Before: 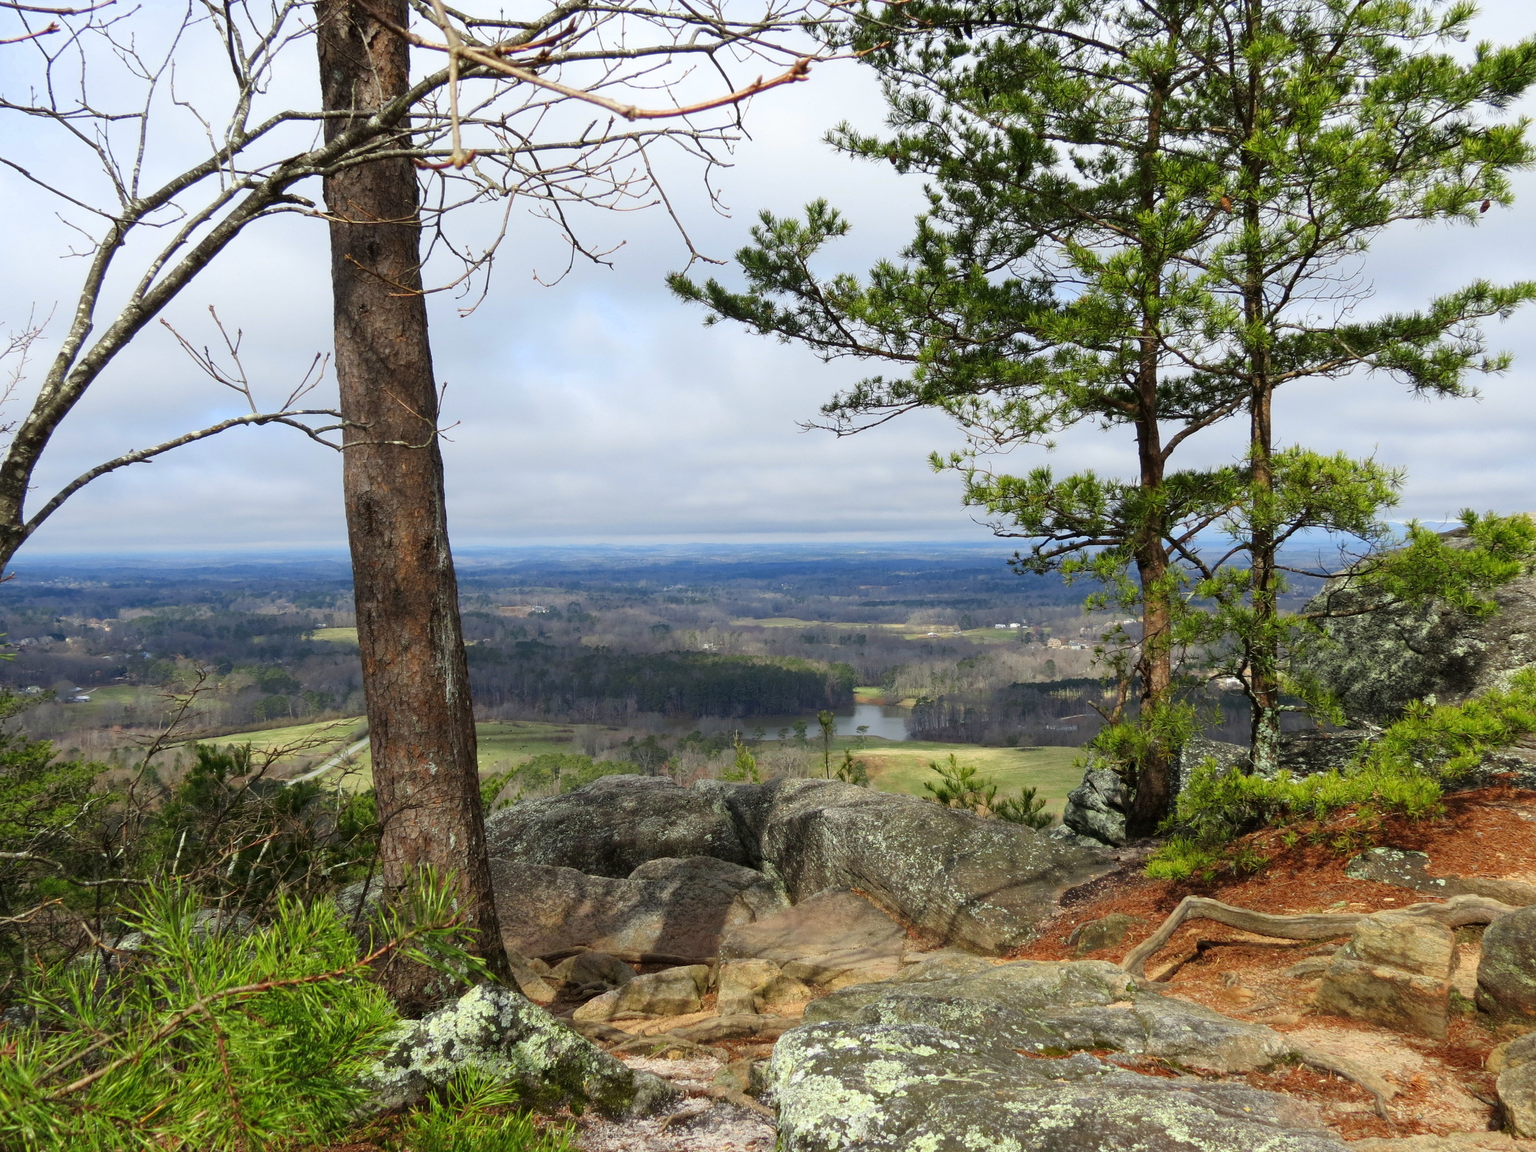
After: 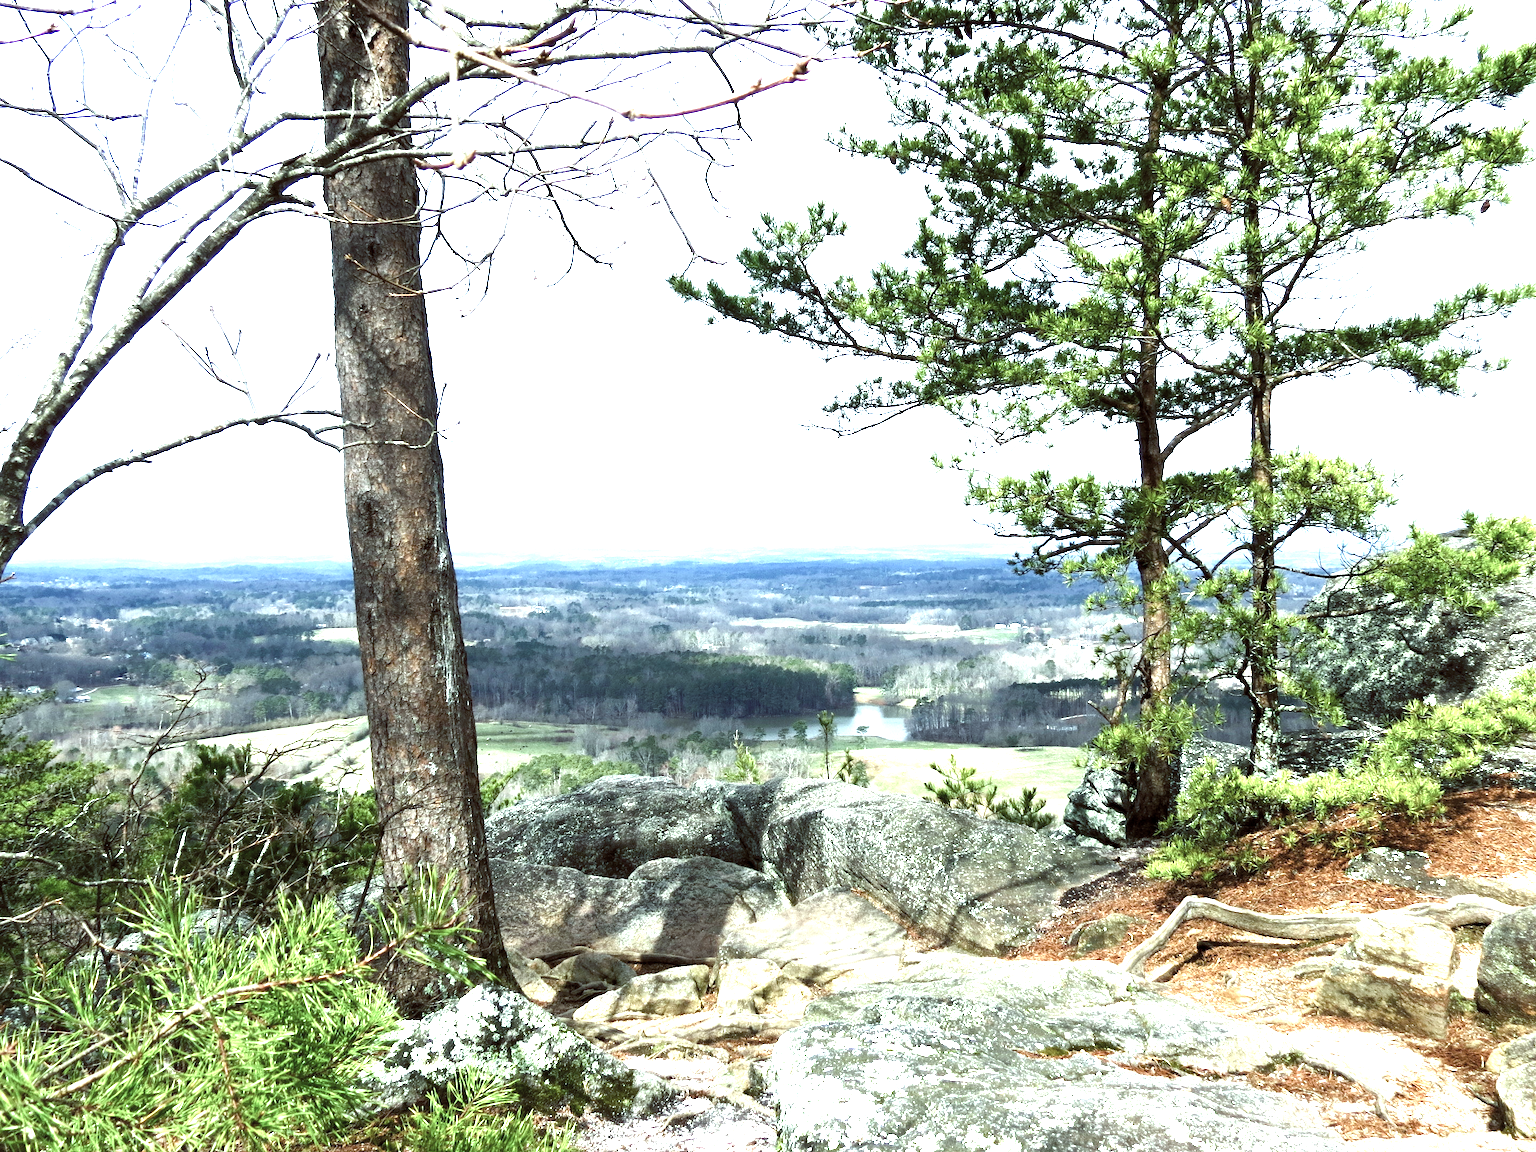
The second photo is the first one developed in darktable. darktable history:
tone equalizer: on, module defaults
color correction: saturation 0.57
color balance rgb: shadows lift › luminance -7.7%, shadows lift › chroma 2.13%, shadows lift › hue 200.79°, power › luminance -7.77%, power › chroma 2.27%, power › hue 220.69°, highlights gain › luminance 15.15%, highlights gain › chroma 4%, highlights gain › hue 209.35°, global offset › luminance -0.21%, global offset › chroma 0.27%, perceptual saturation grading › global saturation 24.42%, perceptual saturation grading › highlights -24.42%, perceptual saturation grading › mid-tones 24.42%, perceptual saturation grading › shadows 40%, perceptual brilliance grading › global brilliance -5%, perceptual brilliance grading › highlights 24.42%, perceptual brilliance grading › mid-tones 7%, perceptual brilliance grading › shadows -5%
exposure: black level correction 0, exposure 1.2 EV, compensate exposure bias true, compensate highlight preservation false
